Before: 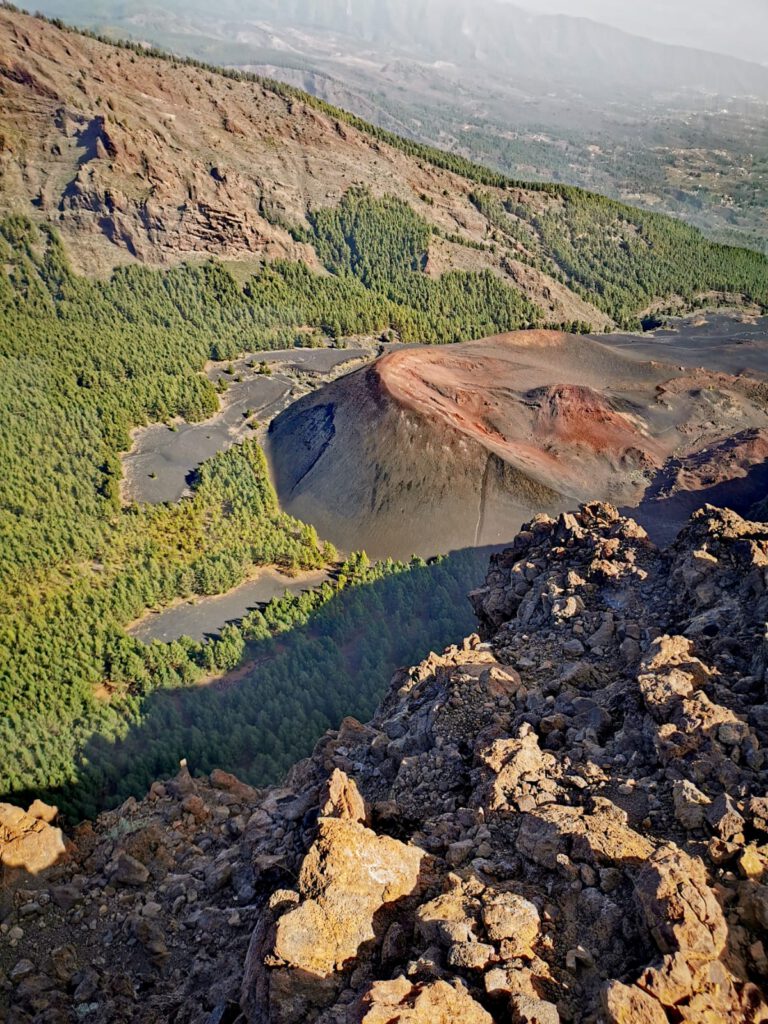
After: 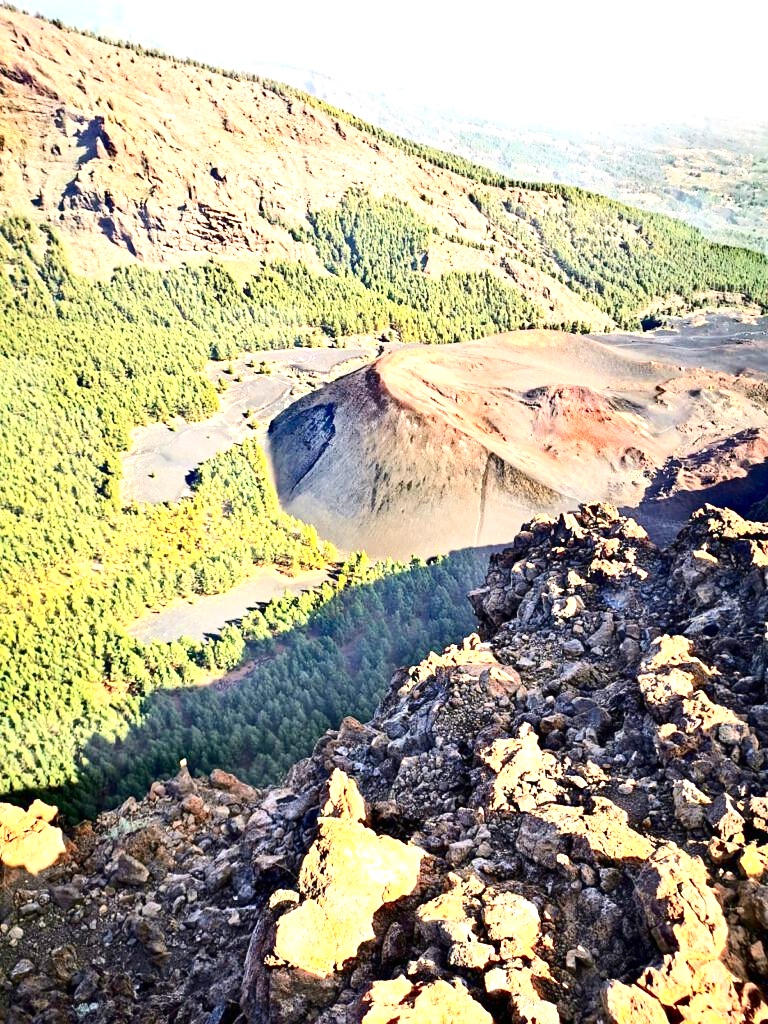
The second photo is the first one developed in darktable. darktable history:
contrast brightness saturation: contrast 0.28
exposure: black level correction 0, exposure 1.675 EV, compensate exposure bias true, compensate highlight preservation false
